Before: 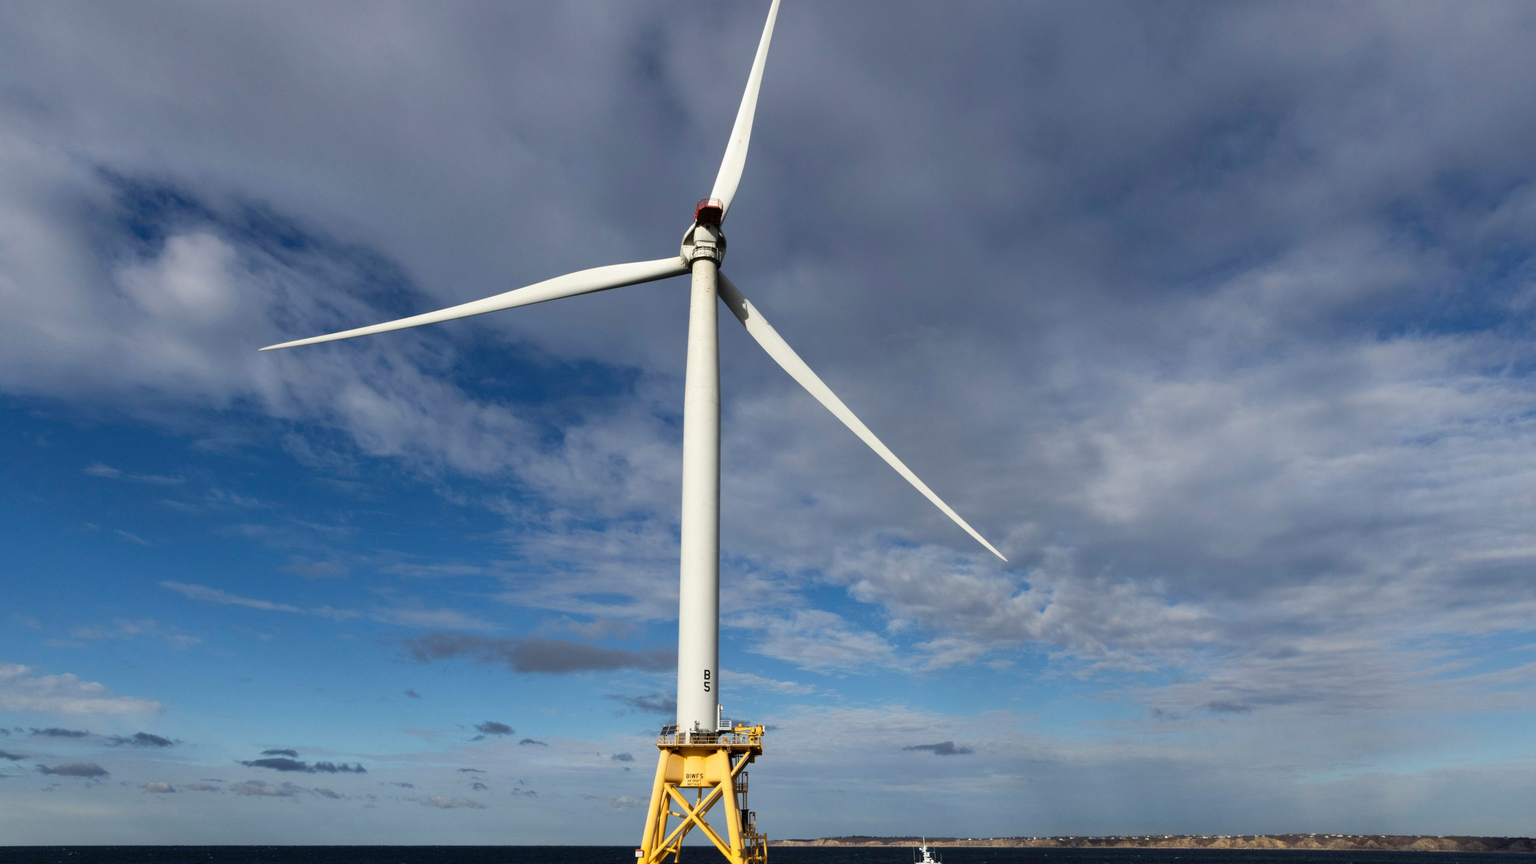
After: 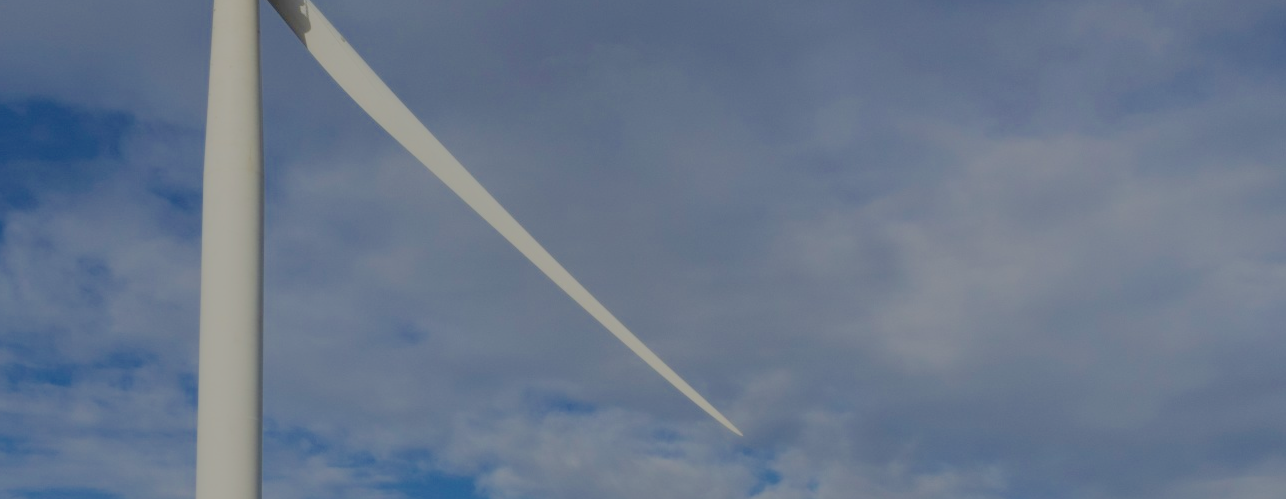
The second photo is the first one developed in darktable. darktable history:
crop: left 36.607%, top 34.735%, right 13.146%, bottom 30.611%
filmic rgb: black relative exposure -16 EV, white relative exposure 8 EV, threshold 3 EV, hardness 4.17, latitude 50%, contrast 0.5, color science v5 (2021), contrast in shadows safe, contrast in highlights safe, enable highlight reconstruction true
rotate and perspective: automatic cropping off
